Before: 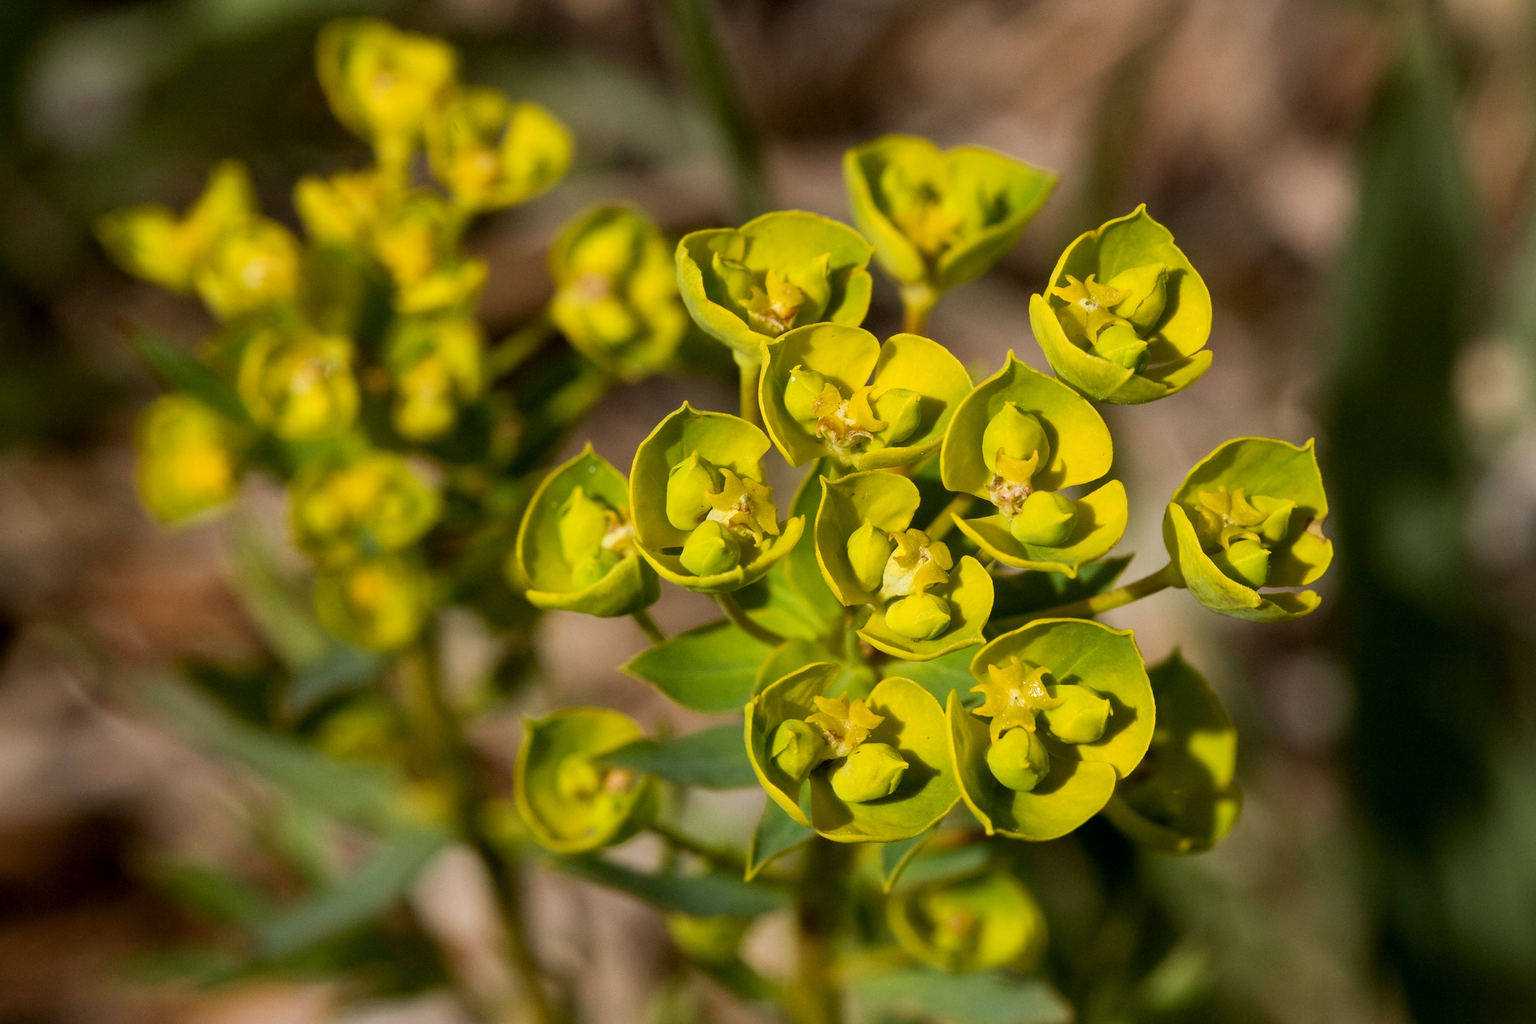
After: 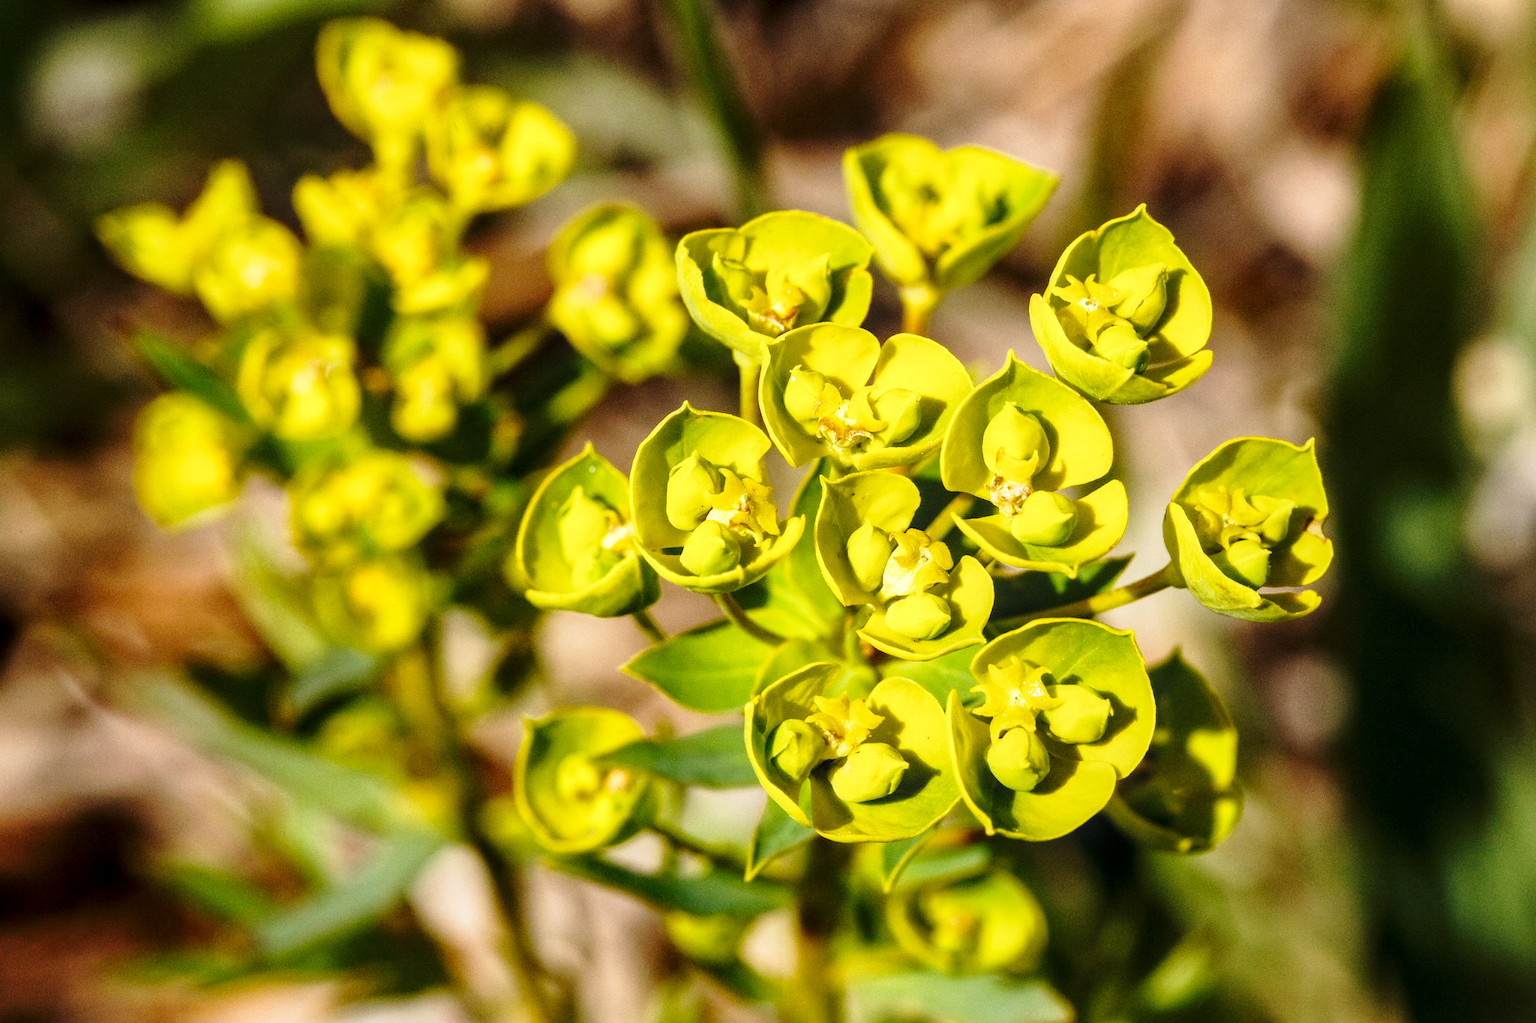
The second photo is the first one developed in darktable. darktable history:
base curve: curves: ch0 [(0, 0) (0.028, 0.03) (0.105, 0.232) (0.387, 0.748) (0.754, 0.968) (1, 1)], preserve colors none
local contrast: on, module defaults
